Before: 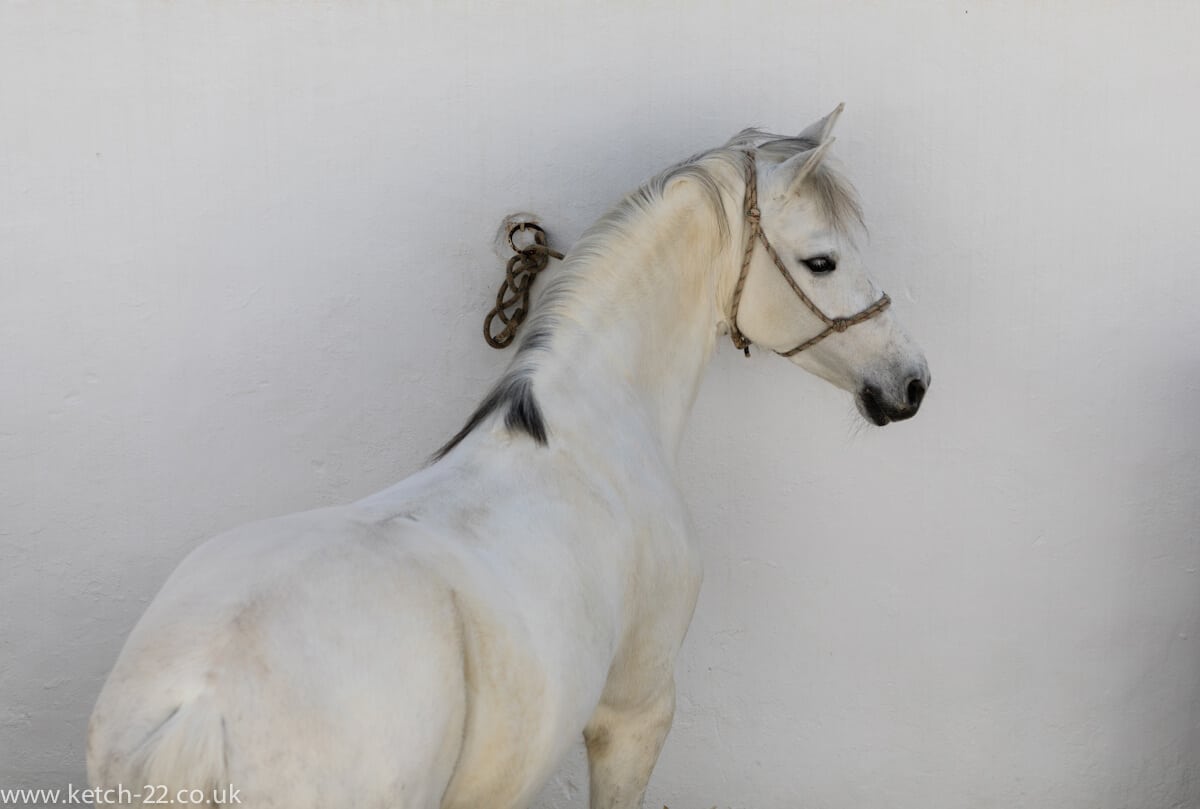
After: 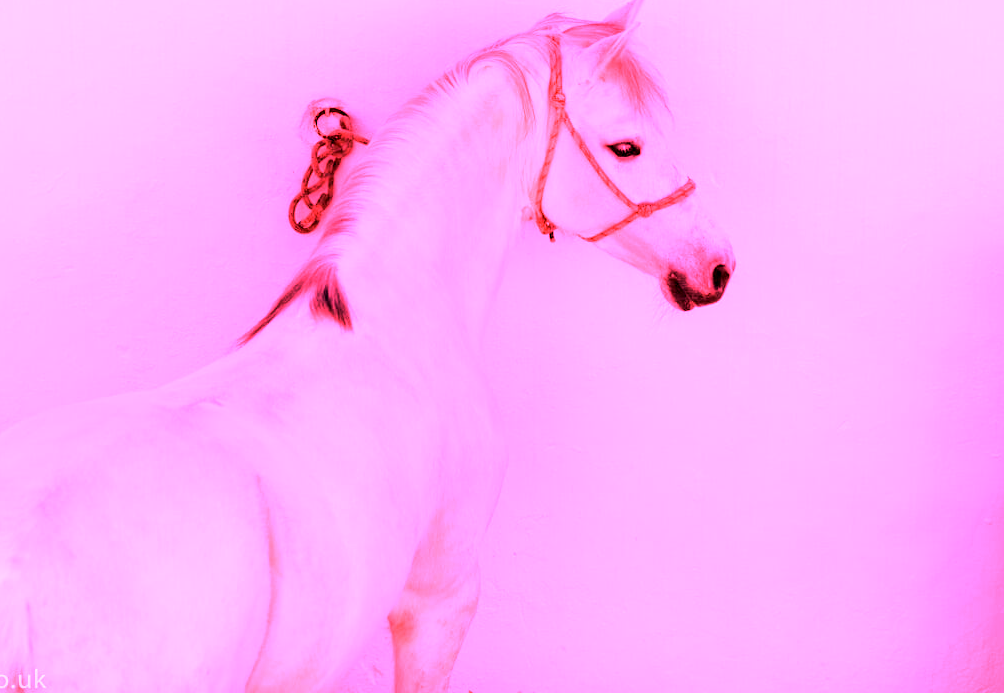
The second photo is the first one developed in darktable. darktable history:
crop: left 16.315%, top 14.246%
exposure: black level correction 0.005, exposure 0.014 EV, compensate highlight preservation false
white balance: red 4.26, blue 1.802
